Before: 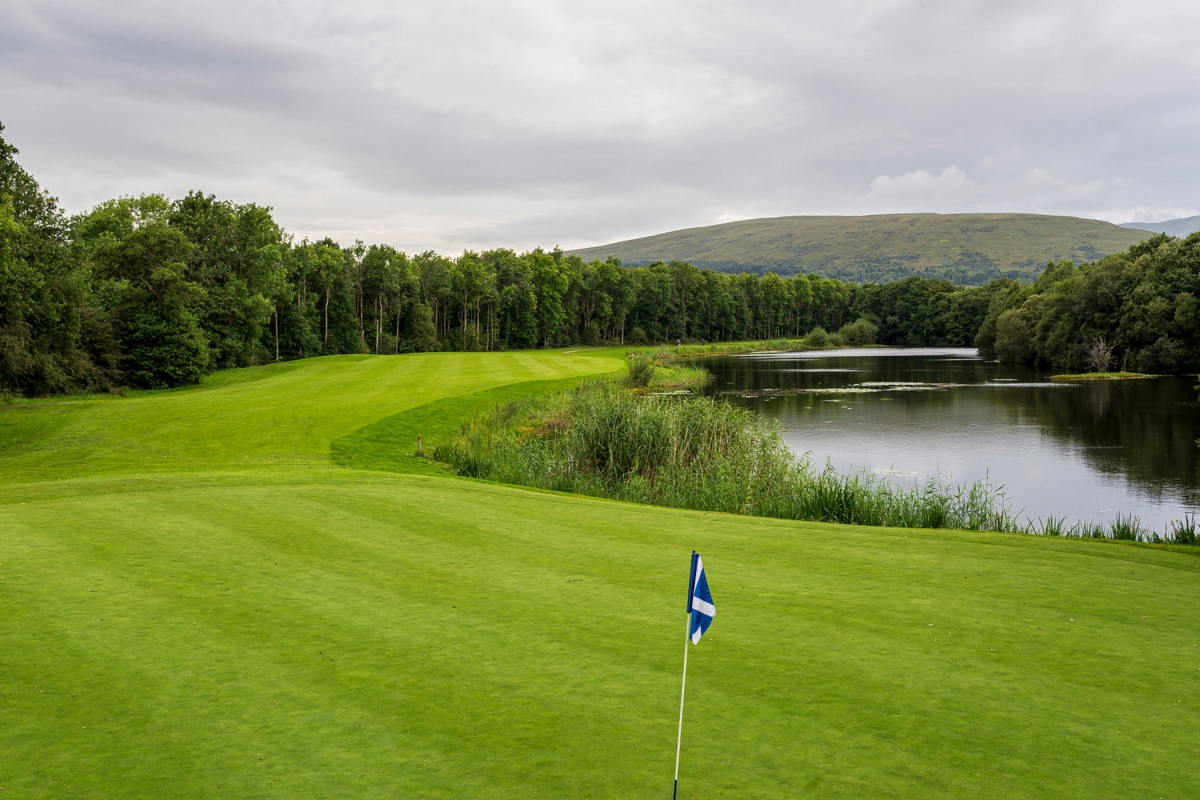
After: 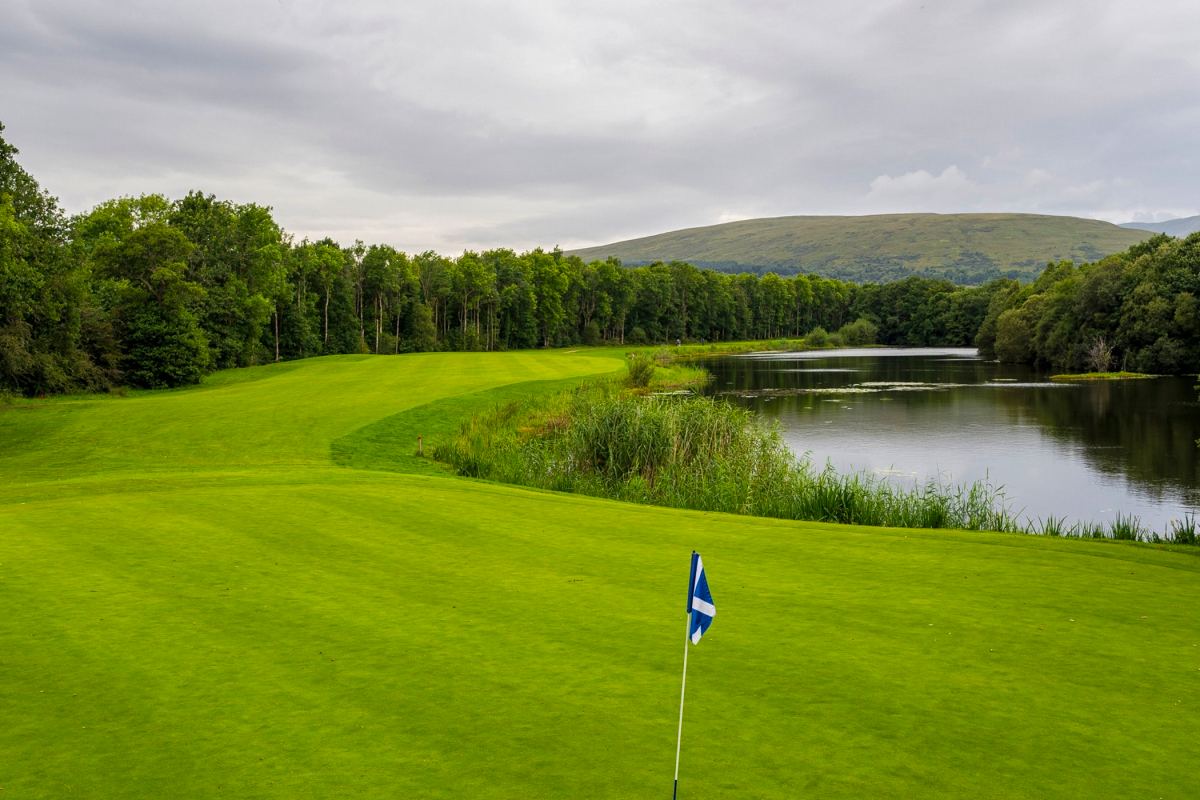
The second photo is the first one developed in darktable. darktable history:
color balance rgb: perceptual saturation grading › global saturation 19.558%
shadows and highlights: shadows 25.8, highlights -23.98
